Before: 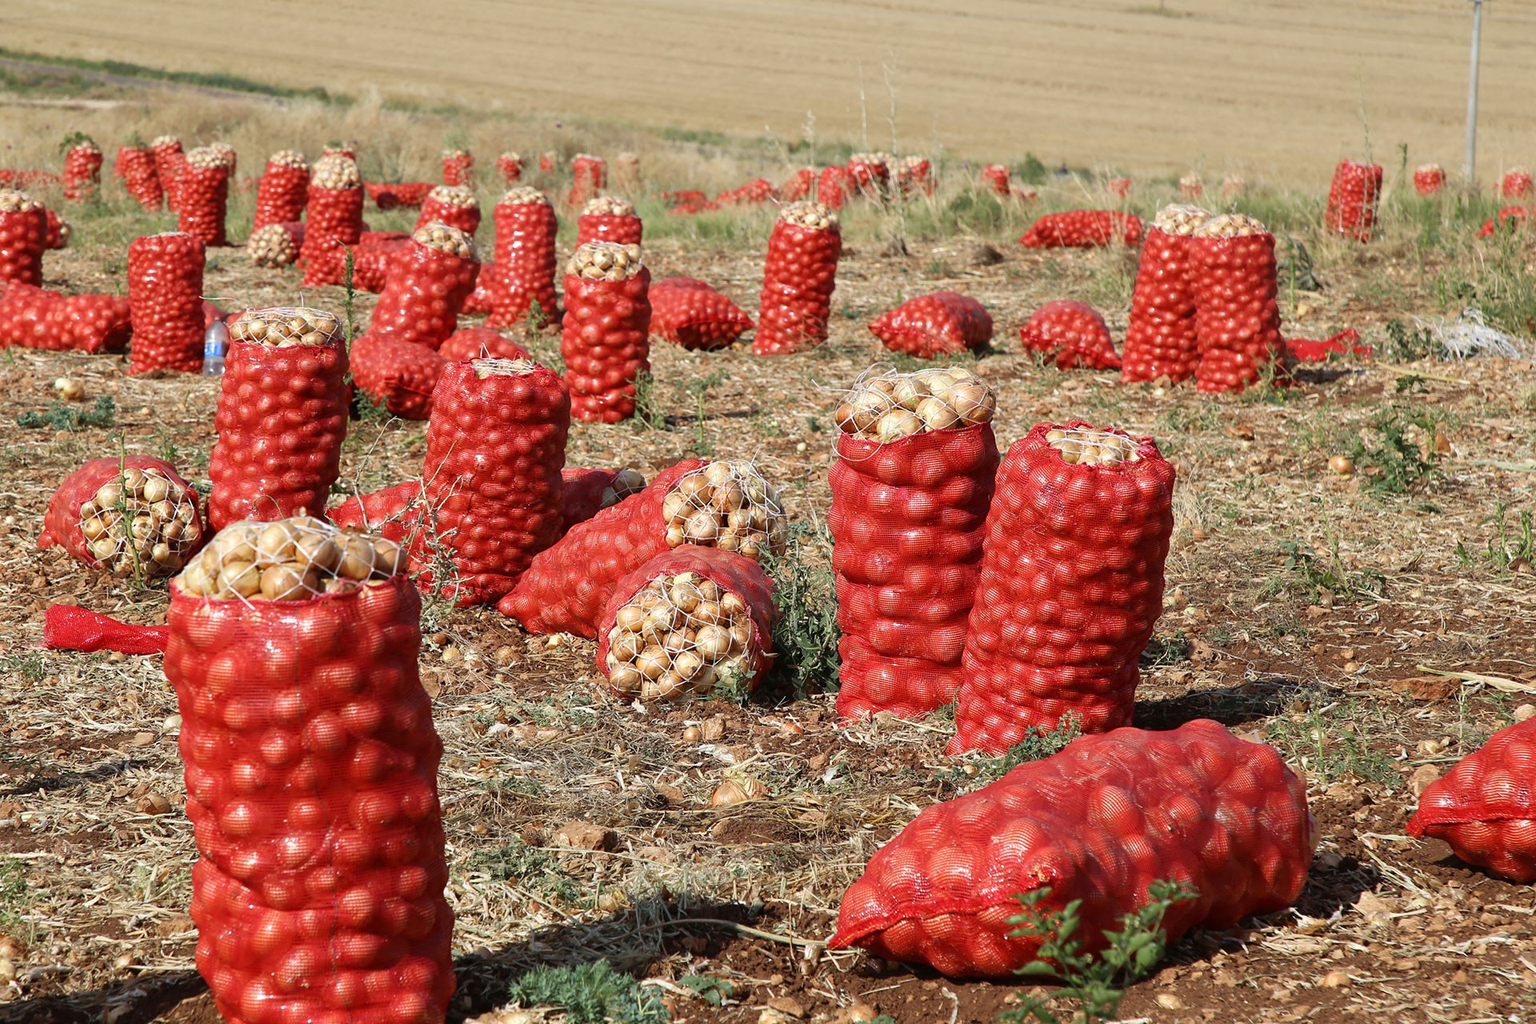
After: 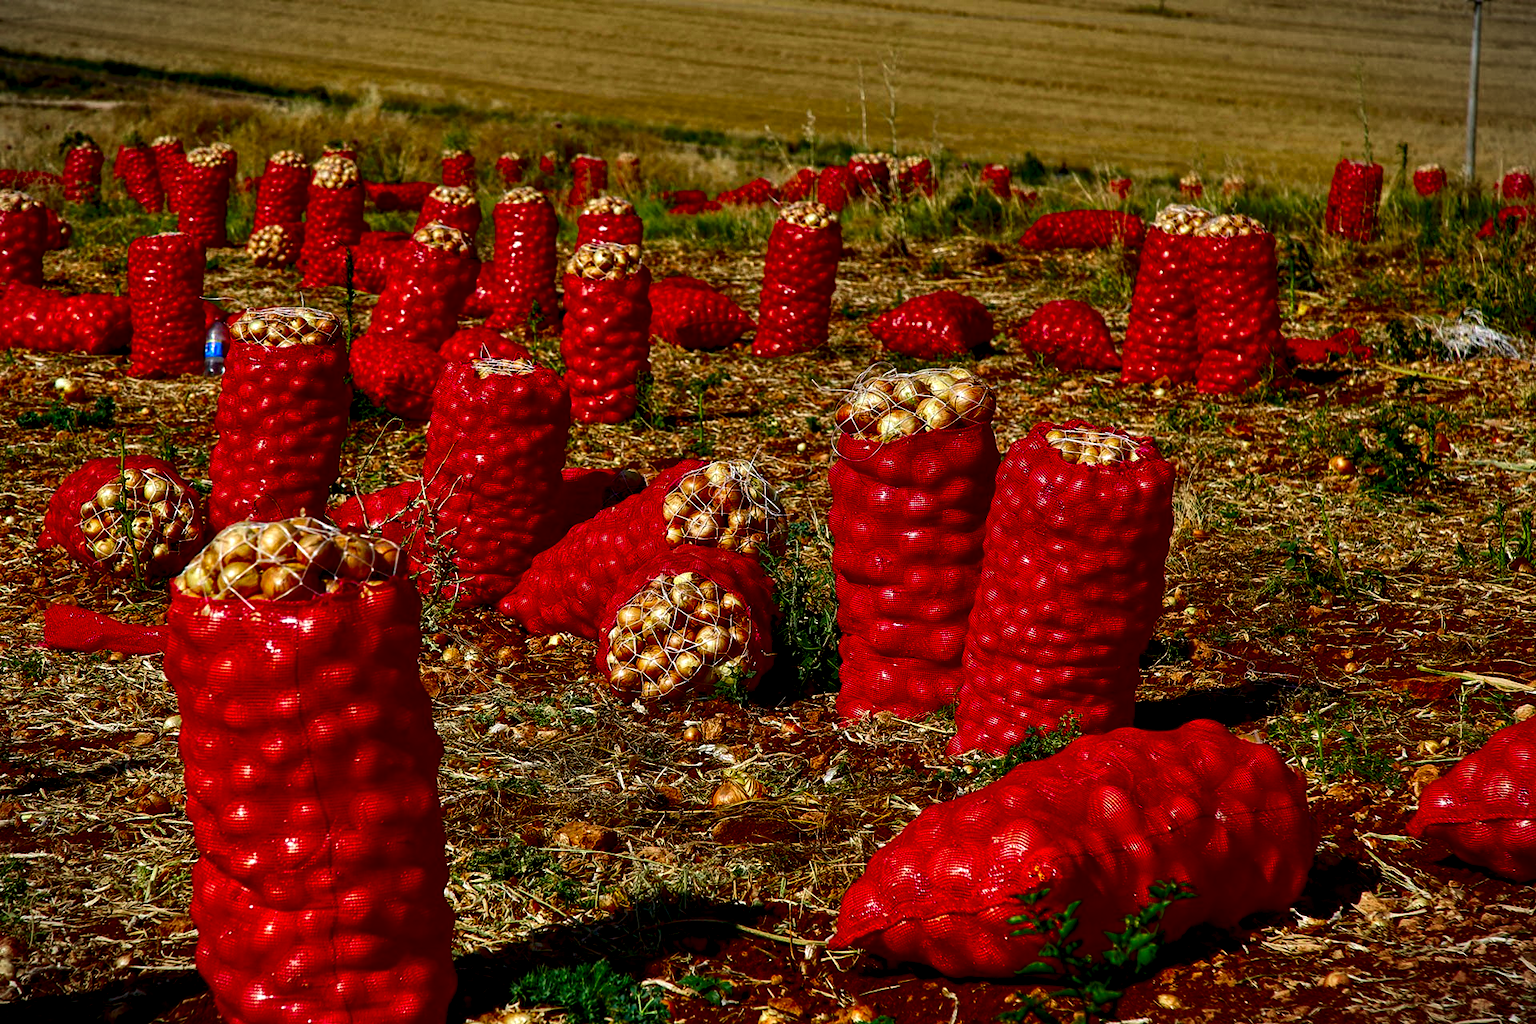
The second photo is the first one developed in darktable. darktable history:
shadows and highlights: shadows 37.76, highlights -27.05, soften with gaussian
contrast brightness saturation: brightness -0.988, saturation 0.998
vignetting: fall-off start 100.18%, width/height ratio 1.311
local contrast: highlights 104%, shadows 100%, detail 199%, midtone range 0.2
